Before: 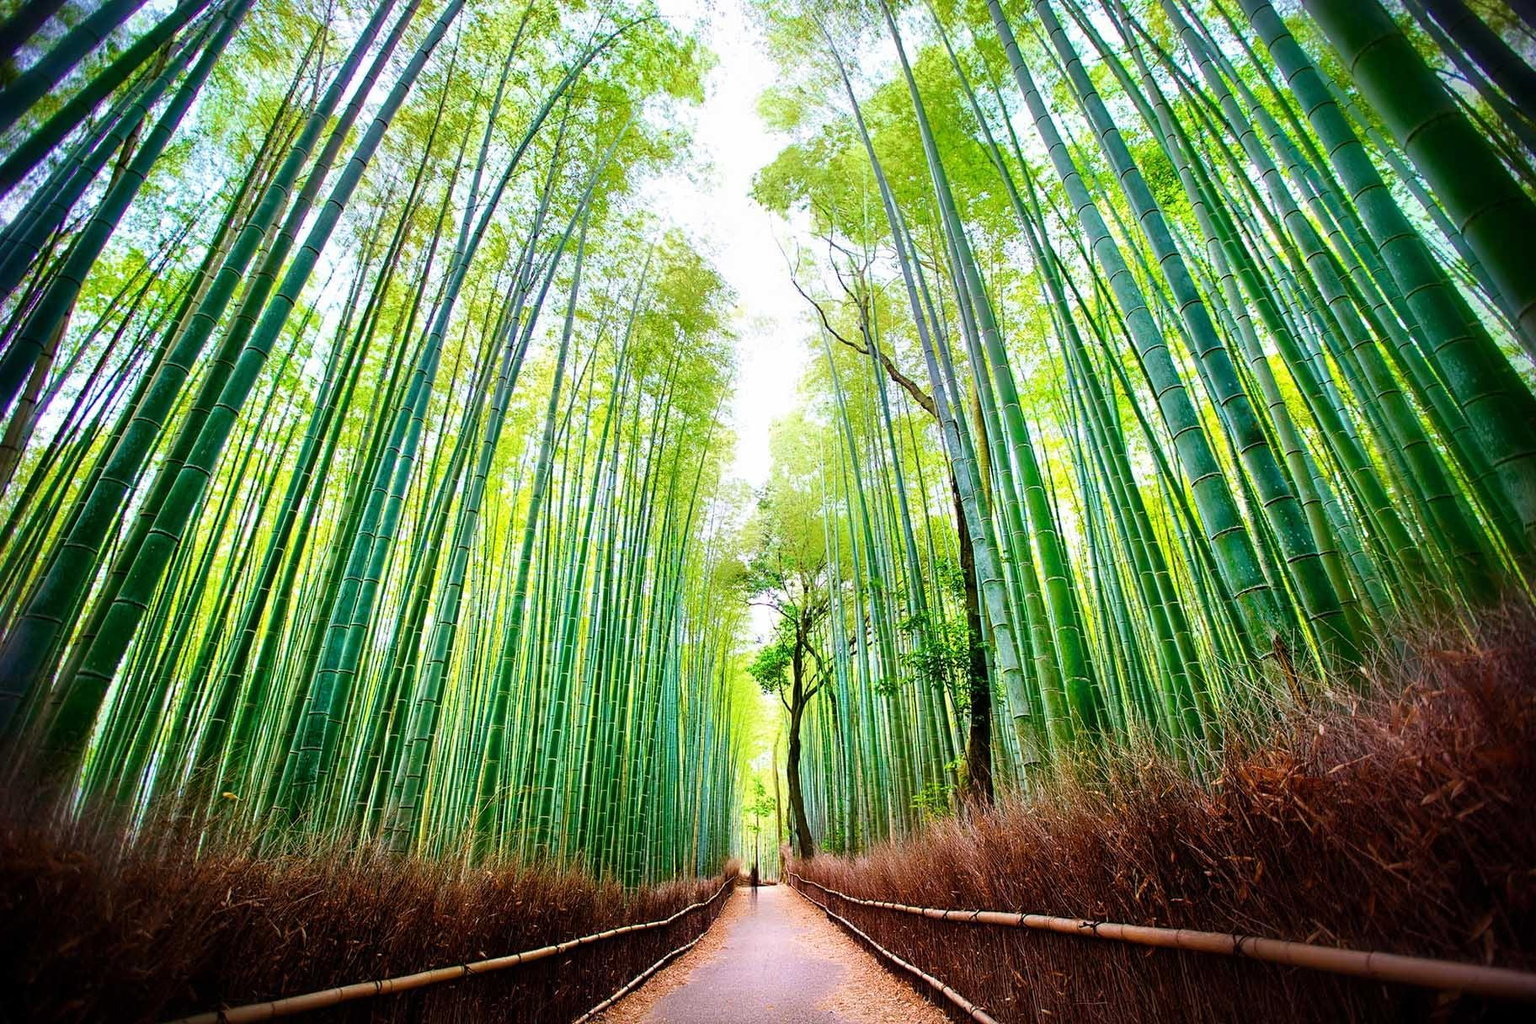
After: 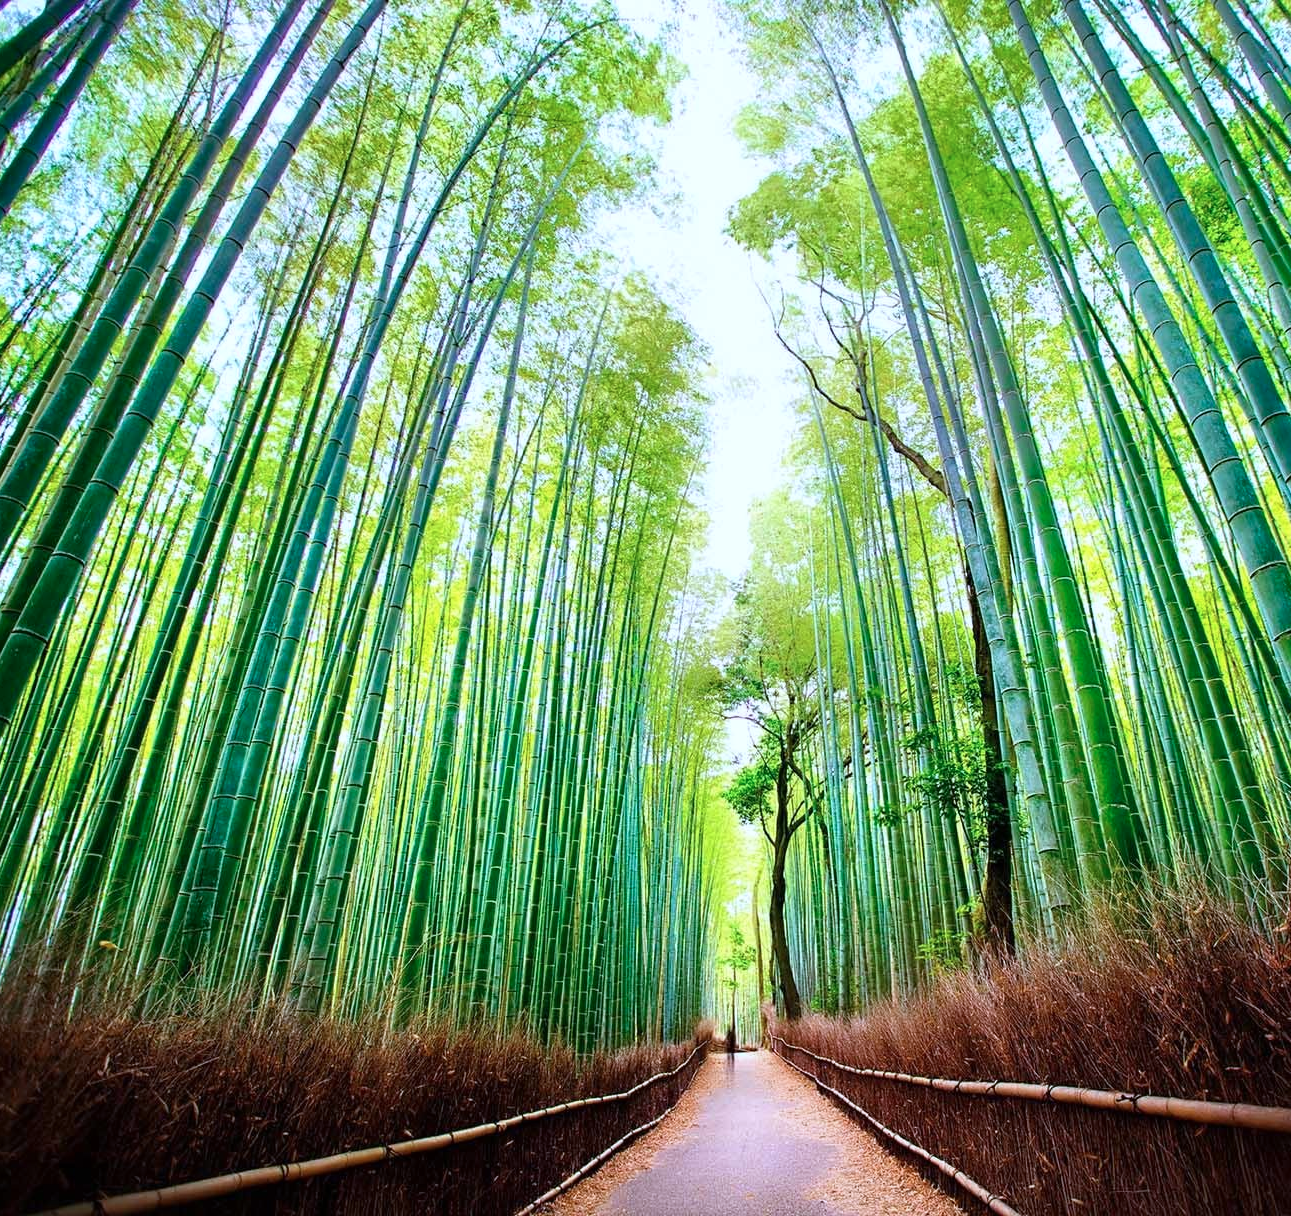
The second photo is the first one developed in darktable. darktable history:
color calibration: x 0.367, y 0.379, temperature 4395.86 K
crop and rotate: left 9.061%, right 20.142%
